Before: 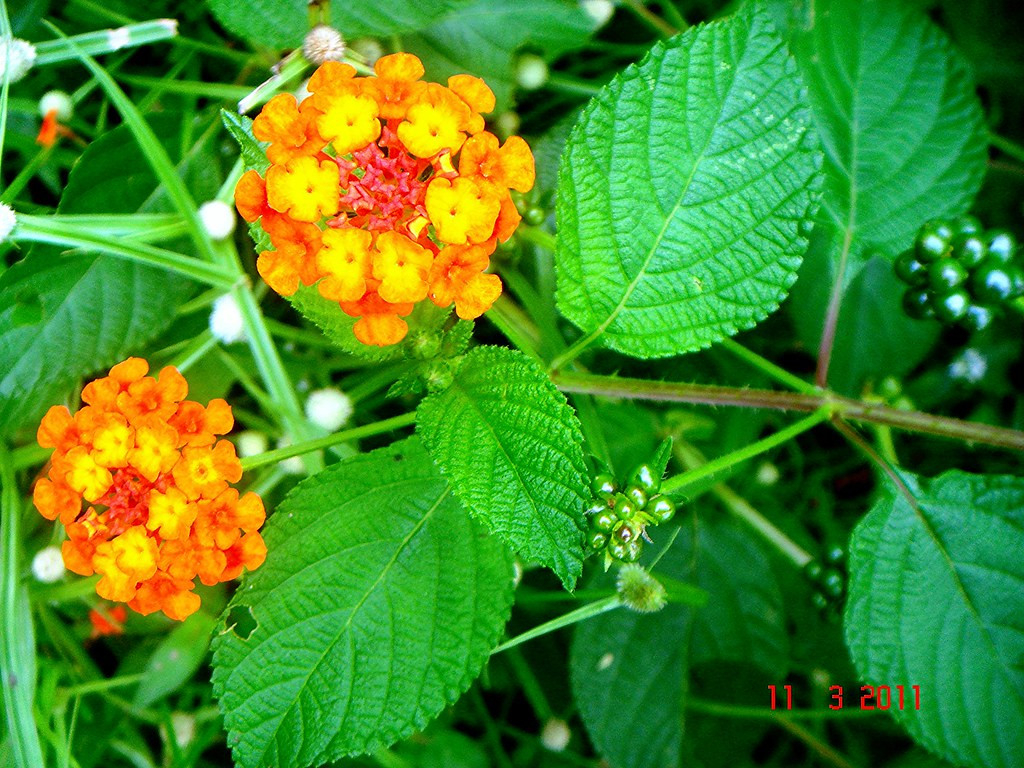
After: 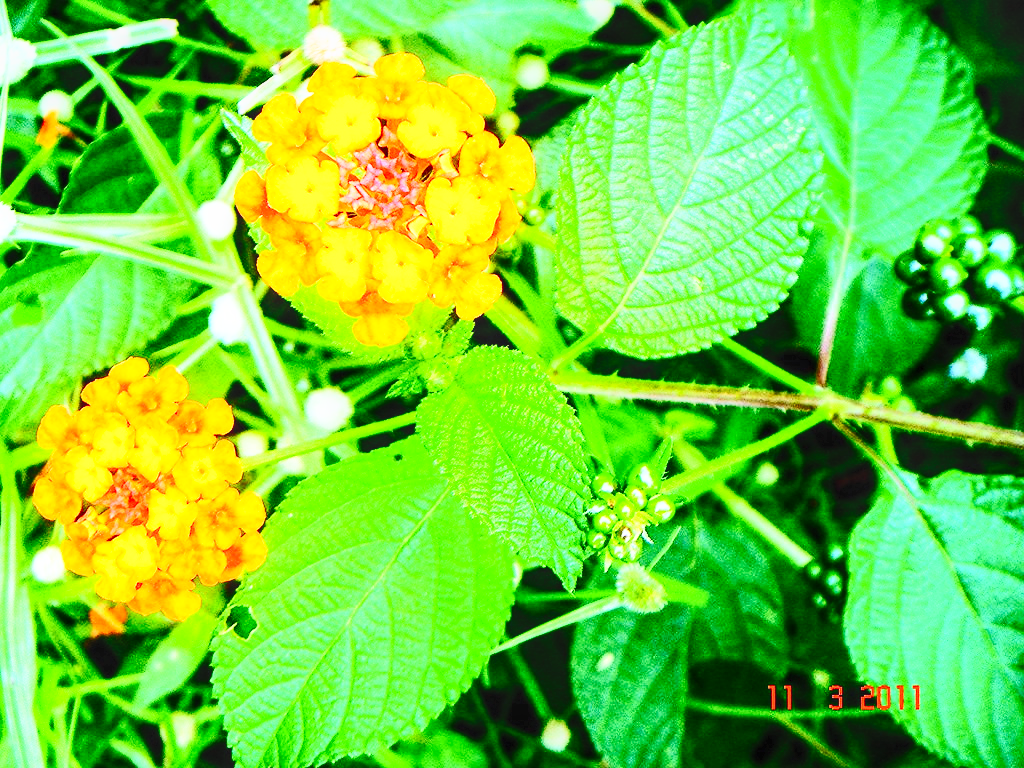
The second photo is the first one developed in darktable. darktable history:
contrast brightness saturation: contrast 0.601, brightness 0.35, saturation 0.141
local contrast: on, module defaults
base curve: curves: ch0 [(0, 0) (0.028, 0.03) (0.121, 0.232) (0.46, 0.748) (0.859, 0.968) (1, 1)], preserve colors none
